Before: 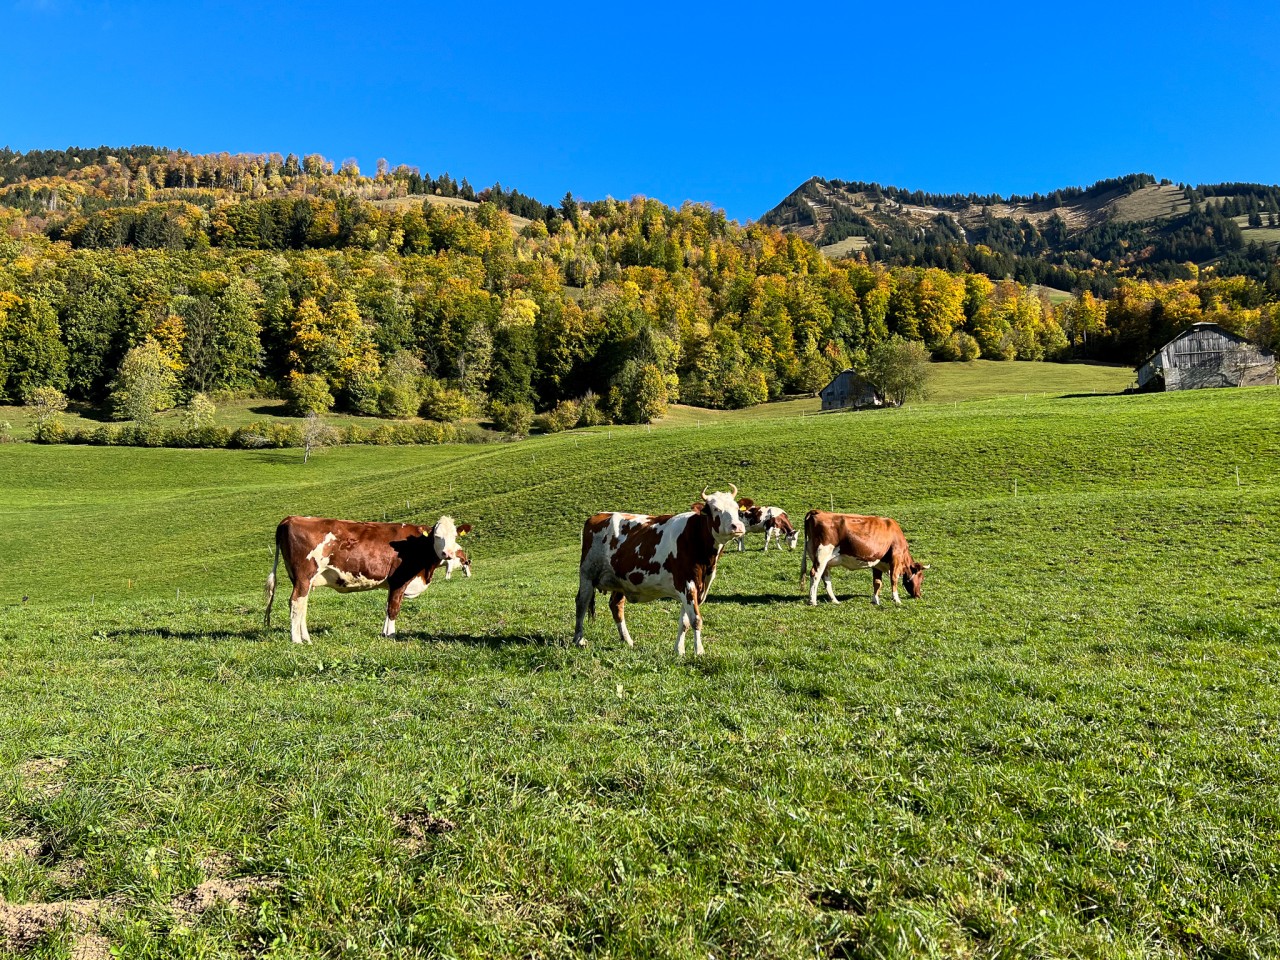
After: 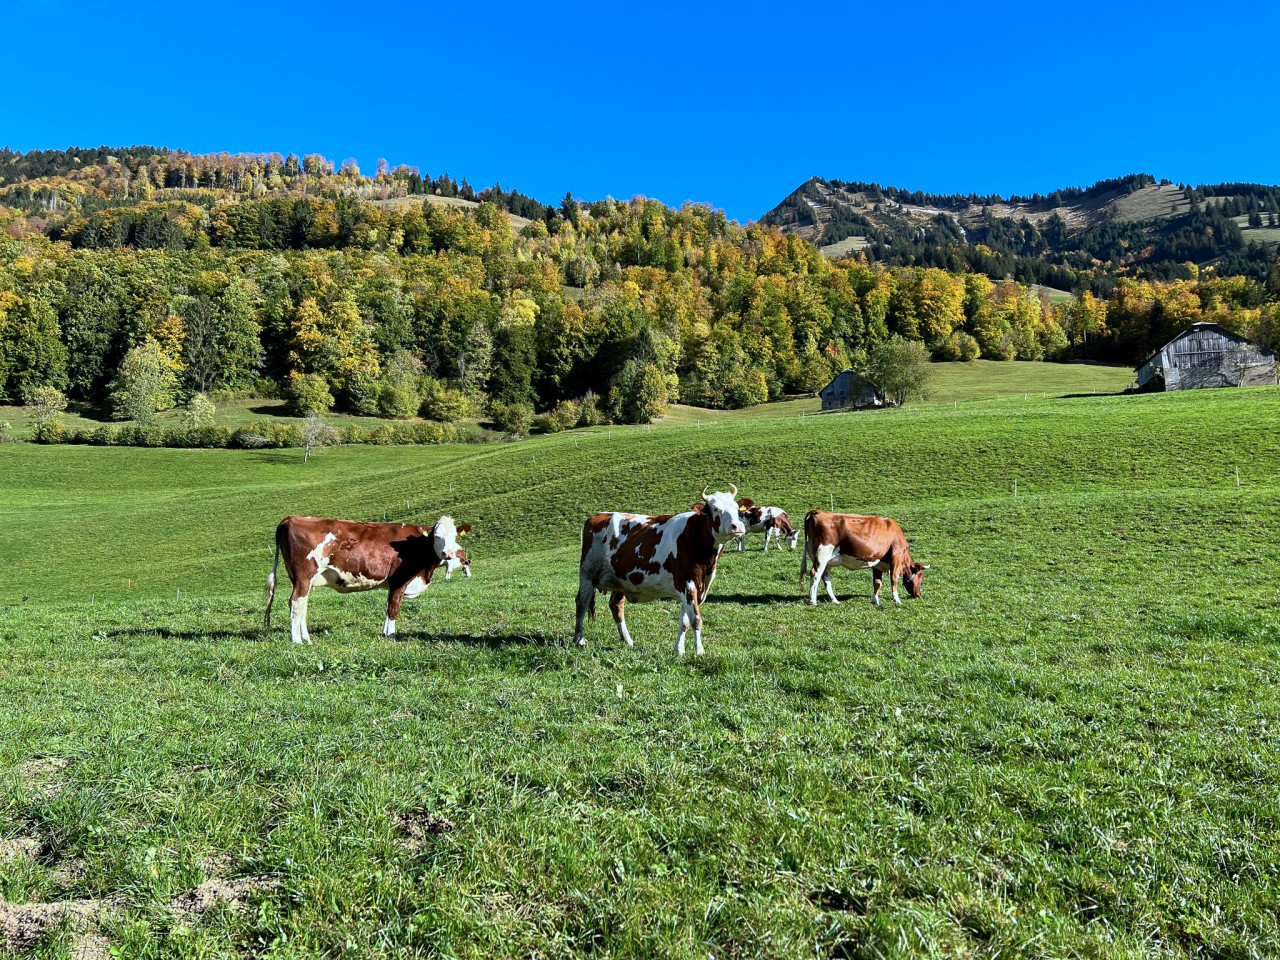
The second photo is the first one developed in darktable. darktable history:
color calibration: x 0.381, y 0.391, temperature 4087.14 K
